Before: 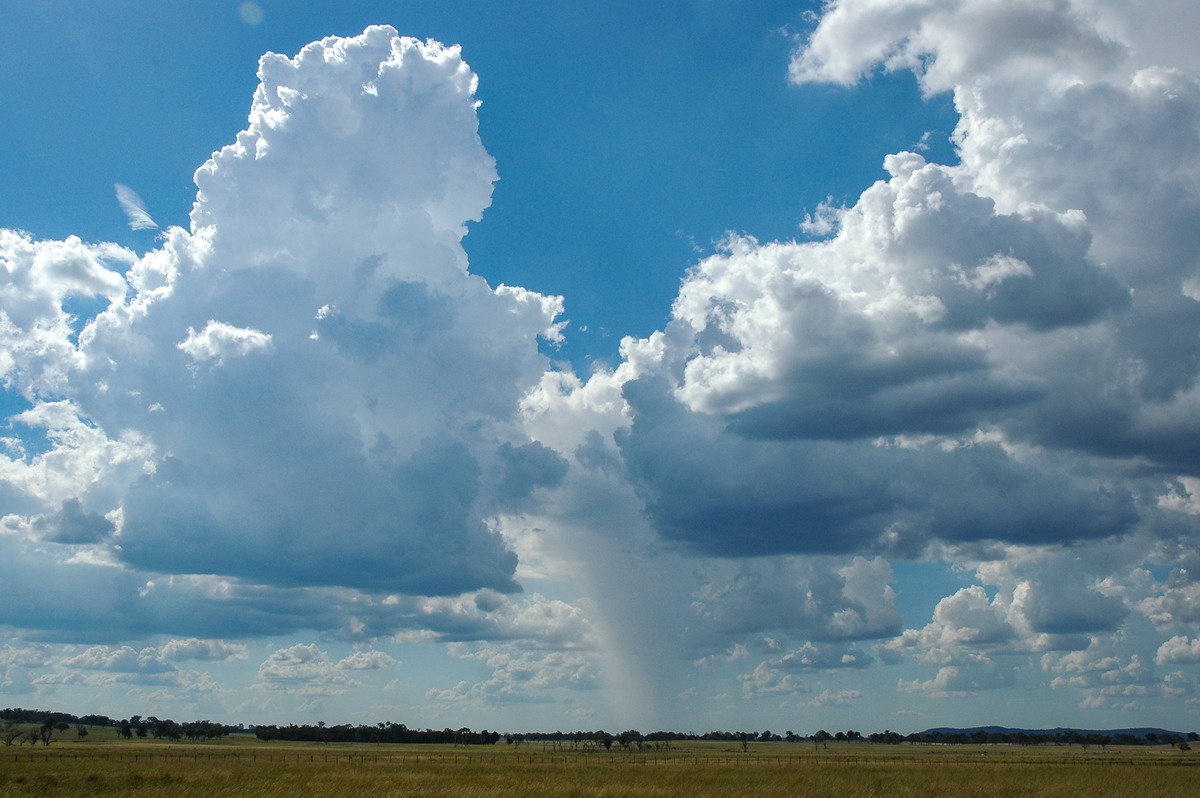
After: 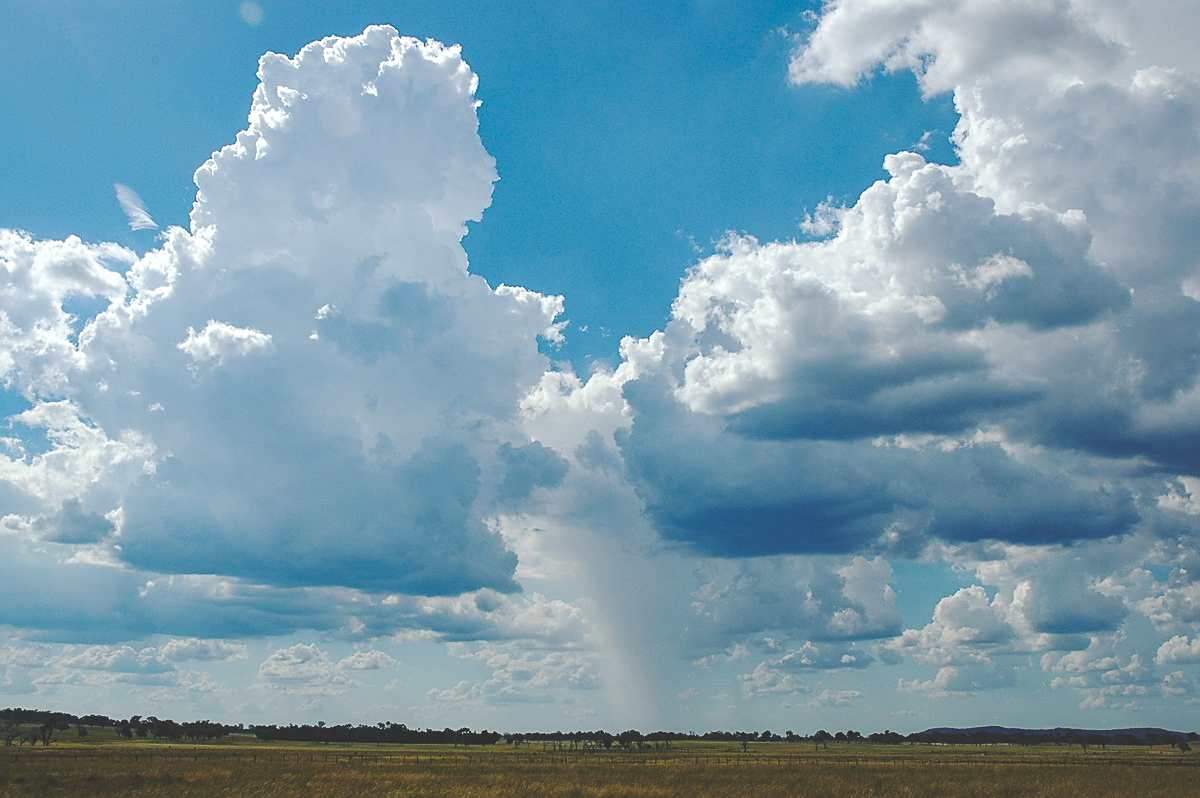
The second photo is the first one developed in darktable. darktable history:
base curve: curves: ch0 [(0, 0.024) (0.055, 0.065) (0.121, 0.166) (0.236, 0.319) (0.693, 0.726) (1, 1)], preserve colors none
sharpen: on, module defaults
